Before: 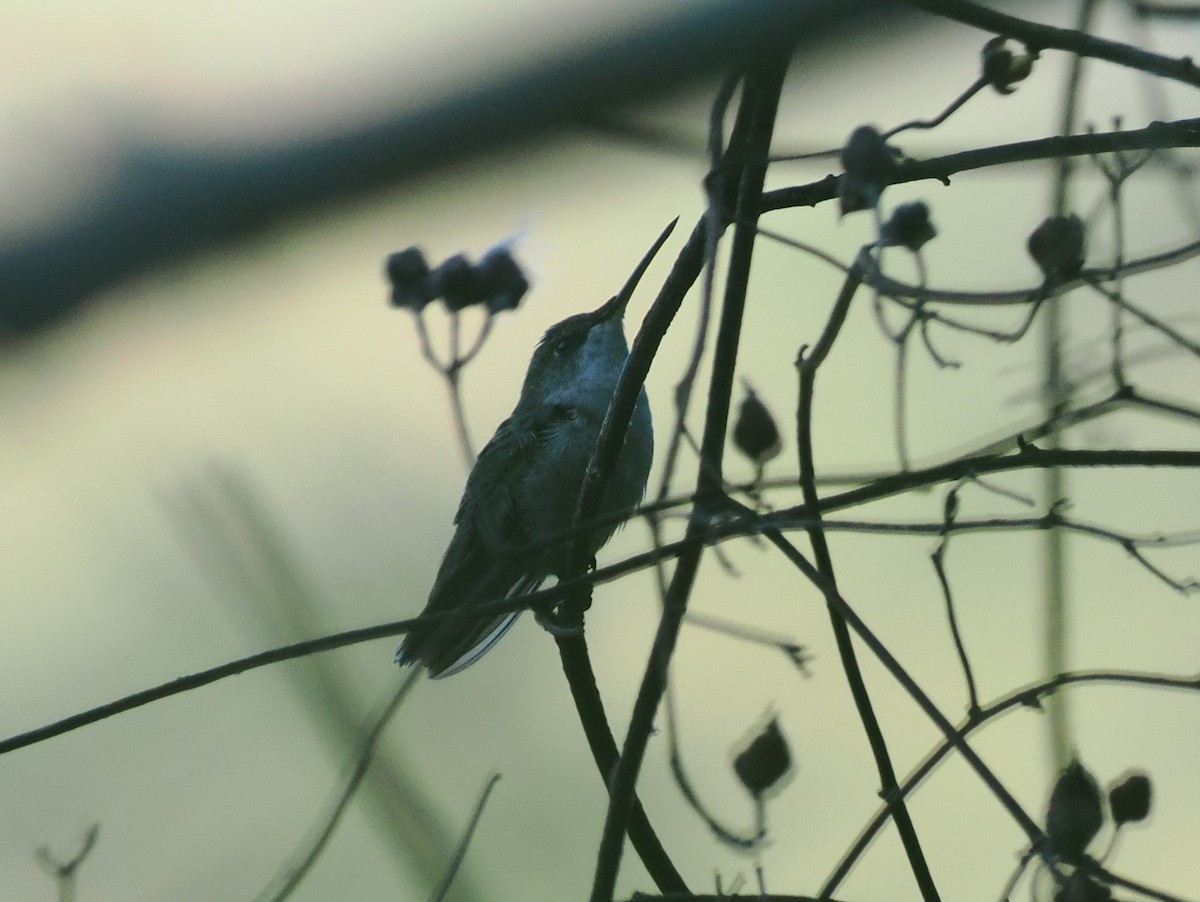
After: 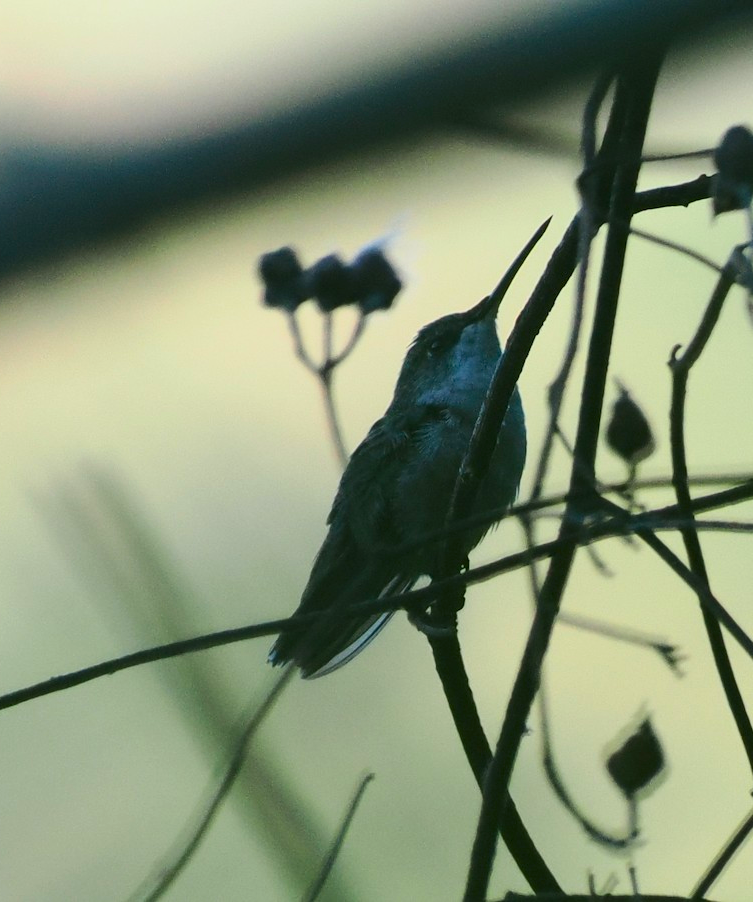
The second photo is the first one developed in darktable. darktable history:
contrast brightness saturation: contrast 0.16, saturation 0.32
crop: left 10.644%, right 26.528%
